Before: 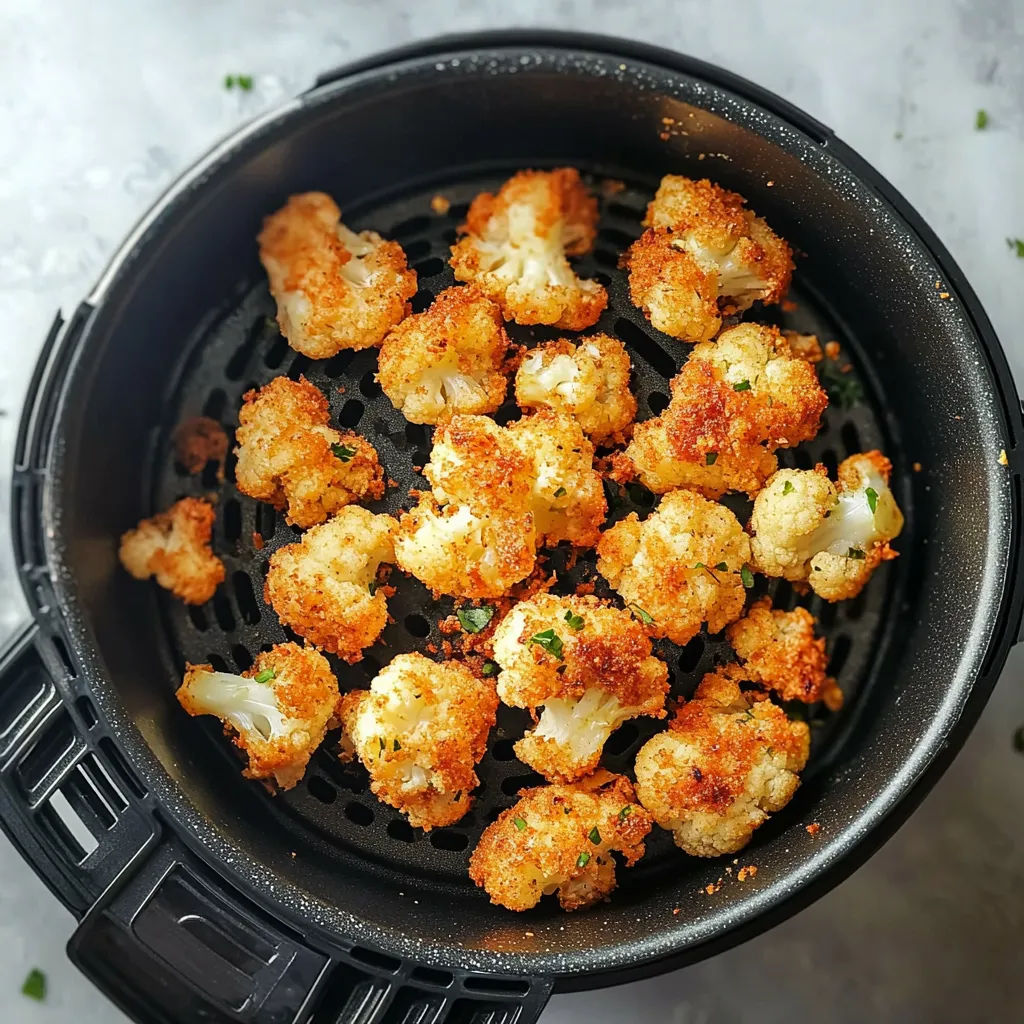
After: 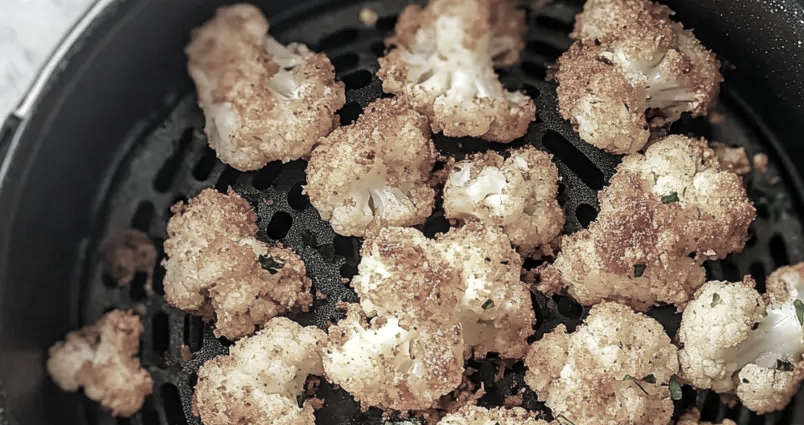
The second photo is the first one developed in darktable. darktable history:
color zones: curves: ch1 [(0, 0.153) (0.143, 0.15) (0.286, 0.151) (0.429, 0.152) (0.571, 0.152) (0.714, 0.151) (0.857, 0.151) (1, 0.153)]
crop: left 7.036%, top 18.398%, right 14.379%, bottom 40.043%
local contrast: on, module defaults
